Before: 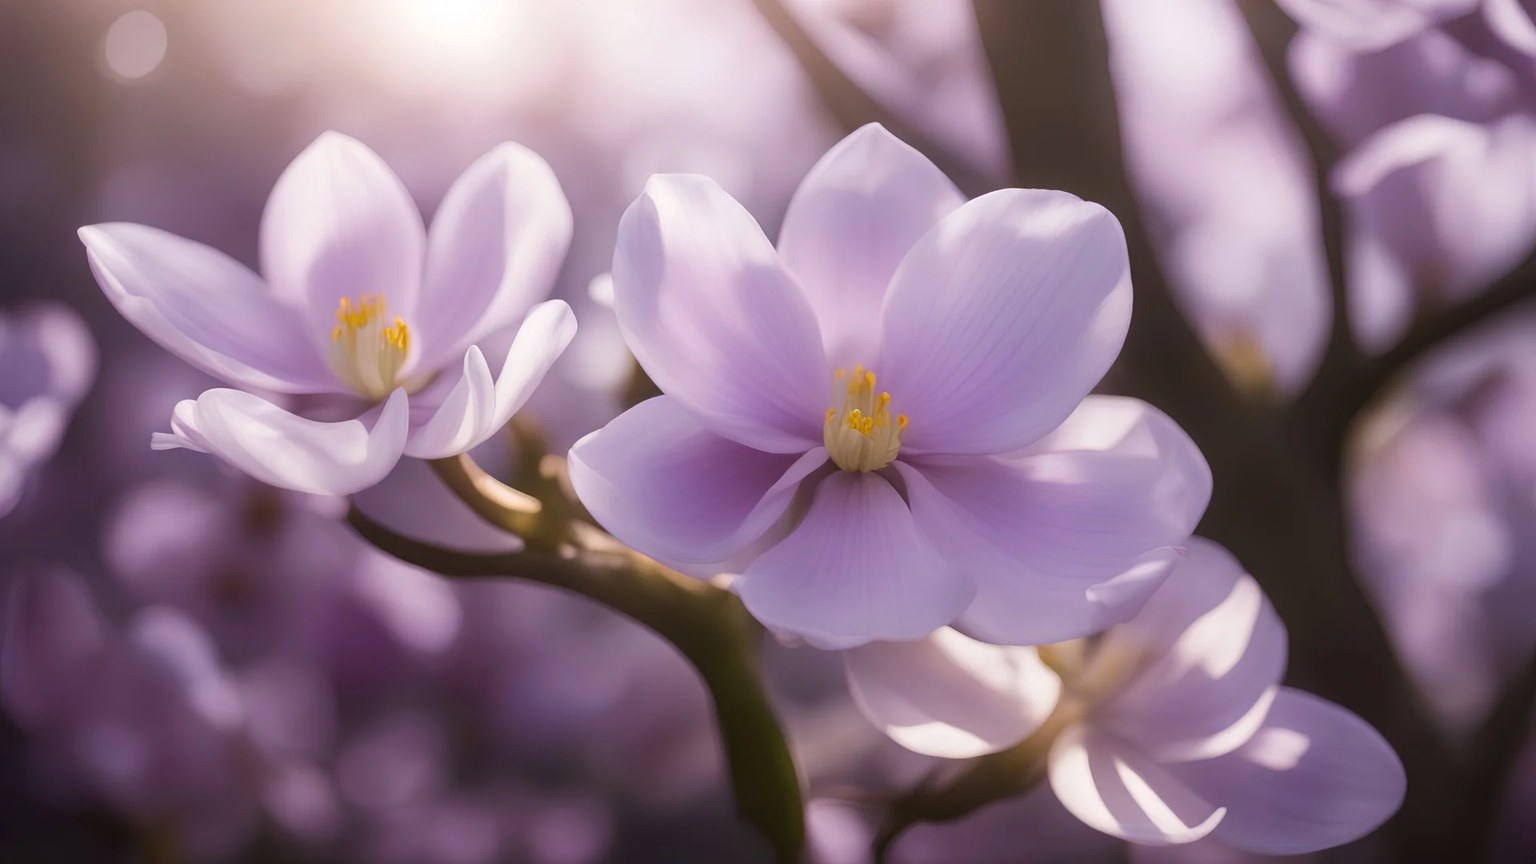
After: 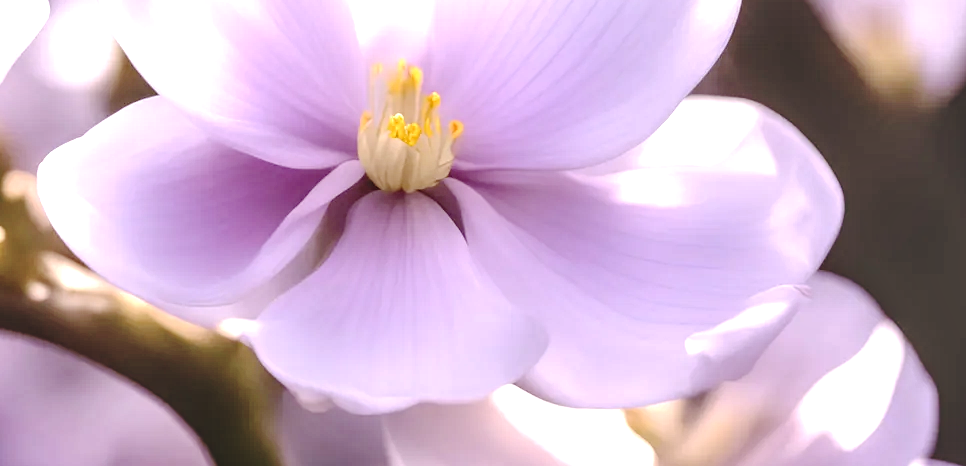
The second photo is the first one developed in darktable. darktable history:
base curve: curves: ch0 [(0, 0.024) (0.055, 0.065) (0.121, 0.166) (0.236, 0.319) (0.693, 0.726) (1, 1)], preserve colors none
exposure: black level correction 0, exposure 1.105 EV, compensate highlight preservation false
crop: left 35.038%, top 36.852%, right 14.603%, bottom 19.938%
local contrast: highlights 60%, shadows 61%, detail 160%
